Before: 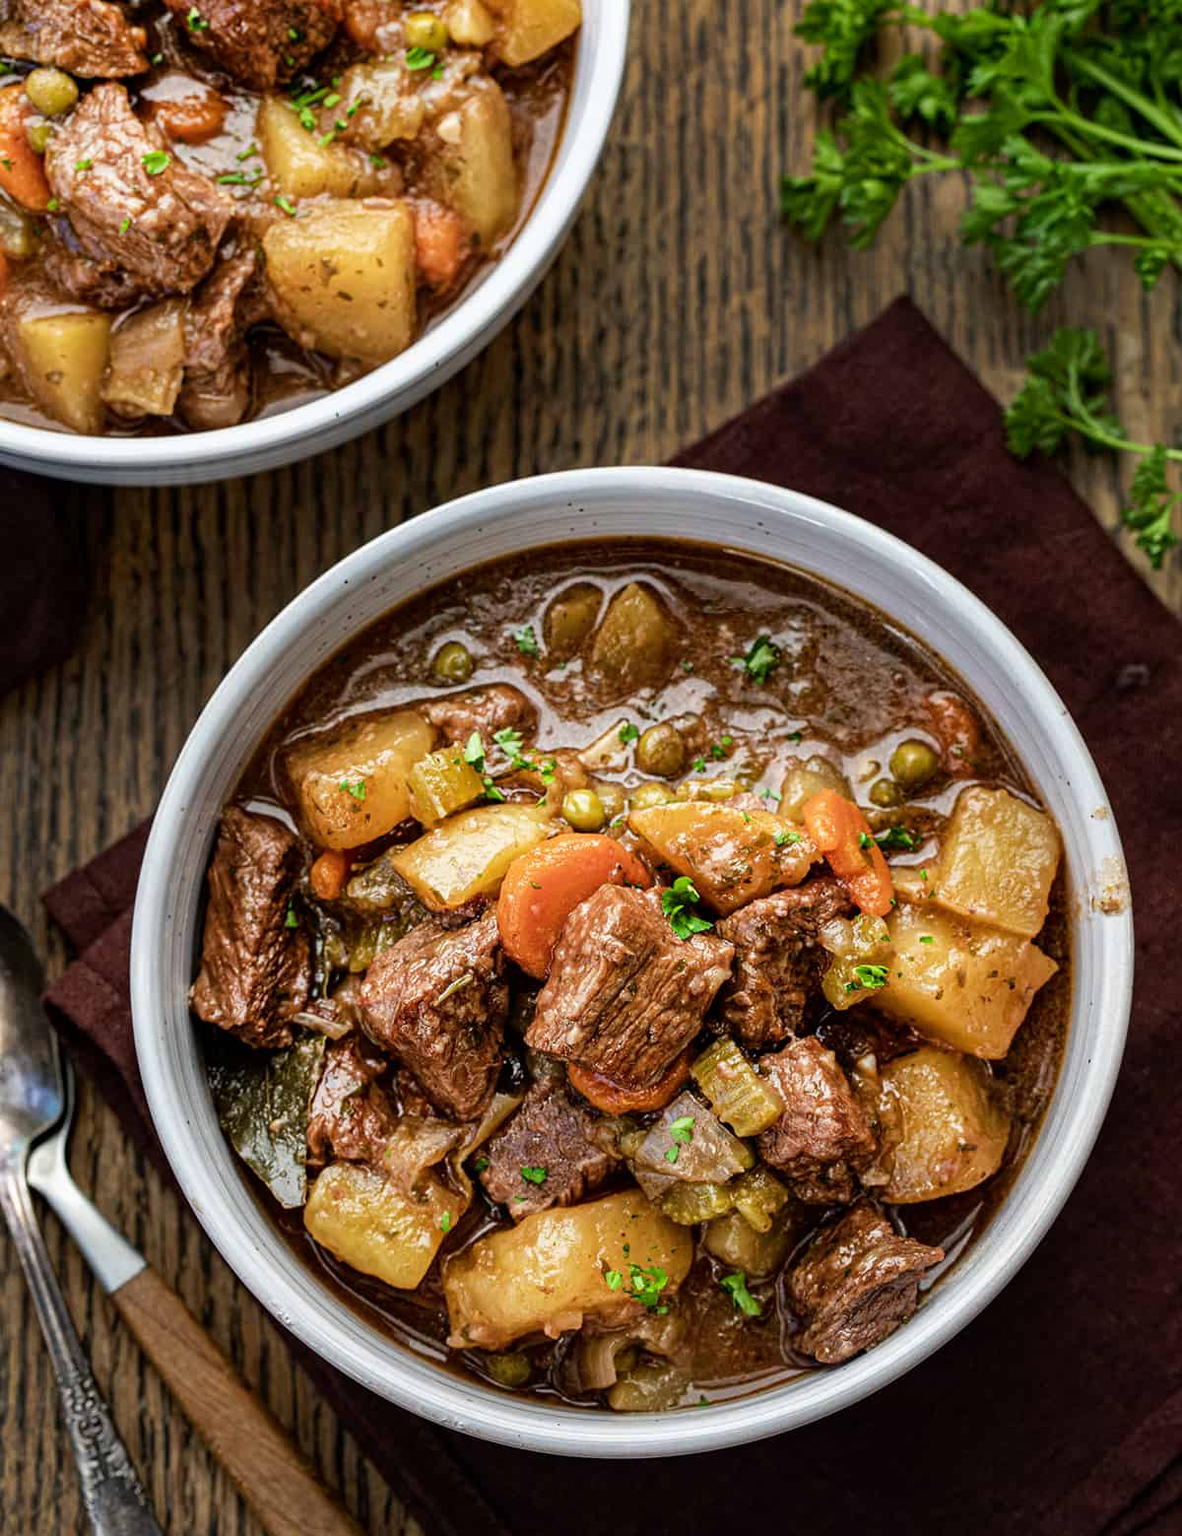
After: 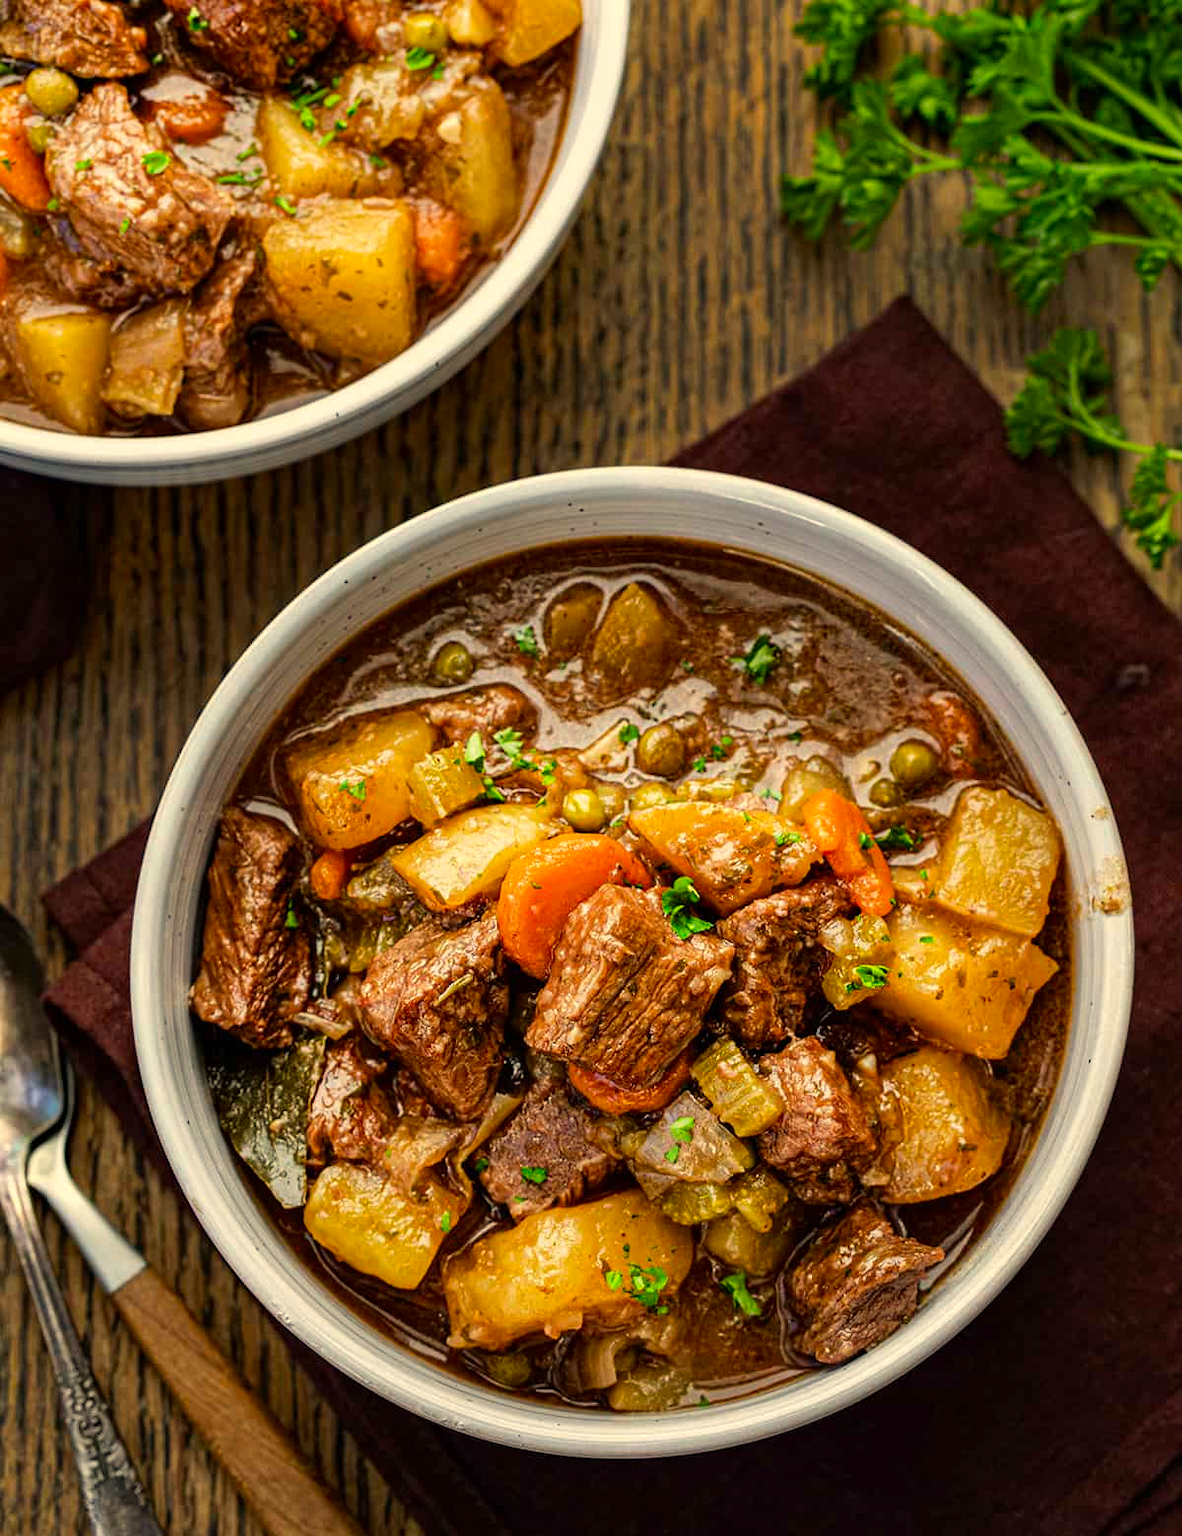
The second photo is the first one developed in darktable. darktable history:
color correction: highlights a* 2.67, highlights b* 22.76
